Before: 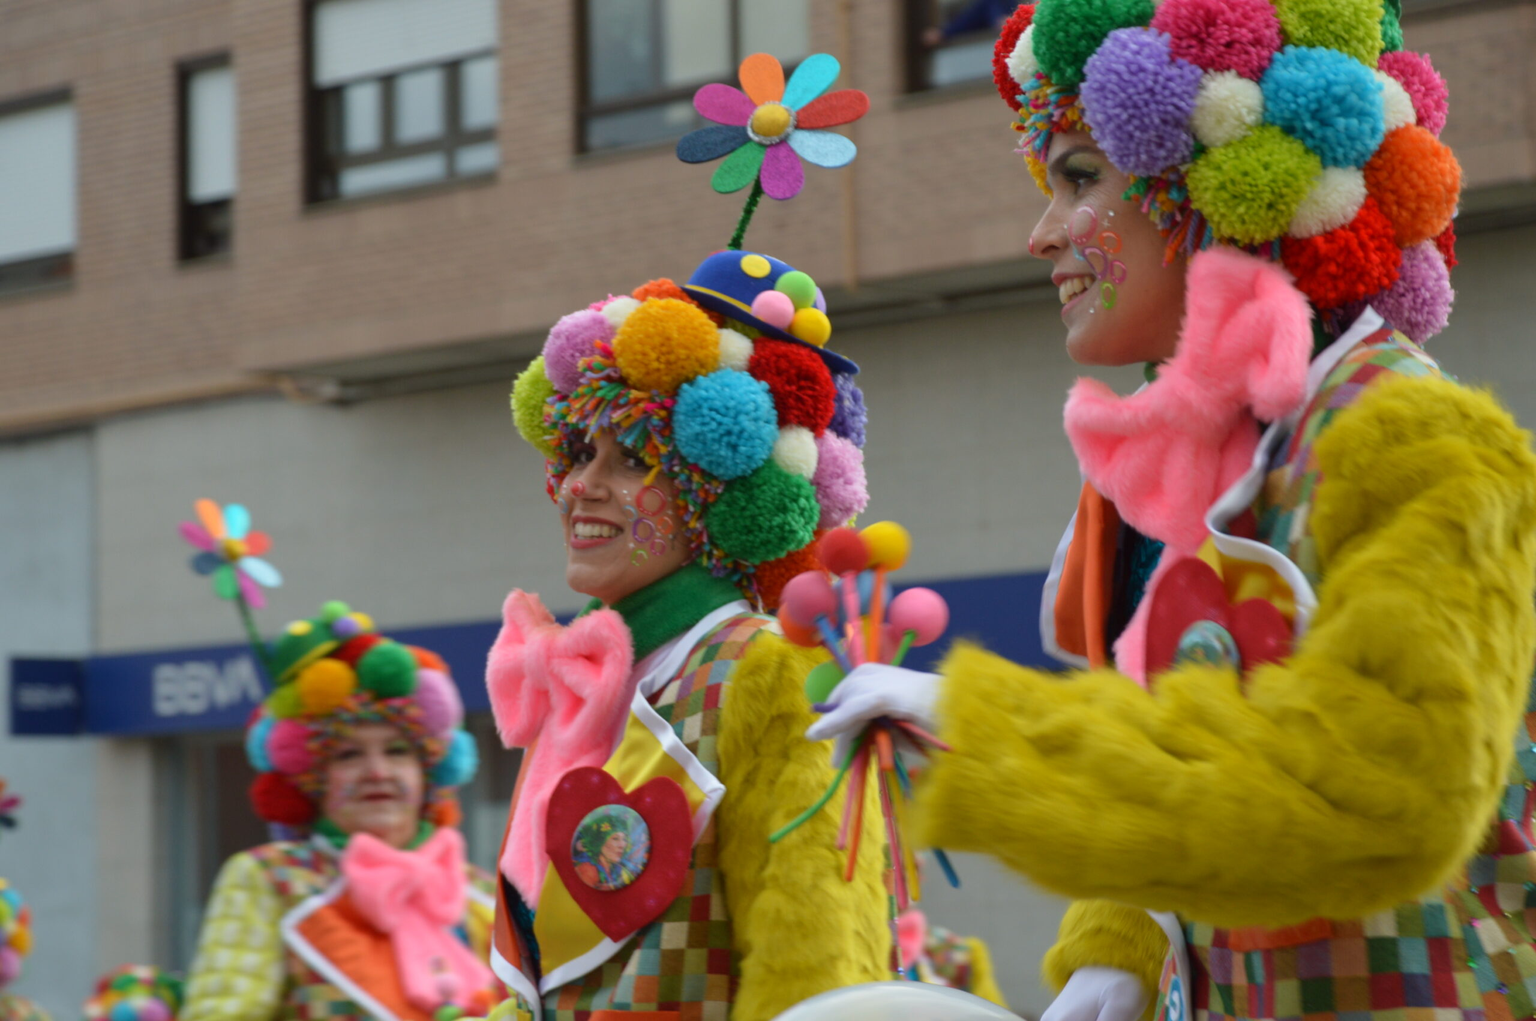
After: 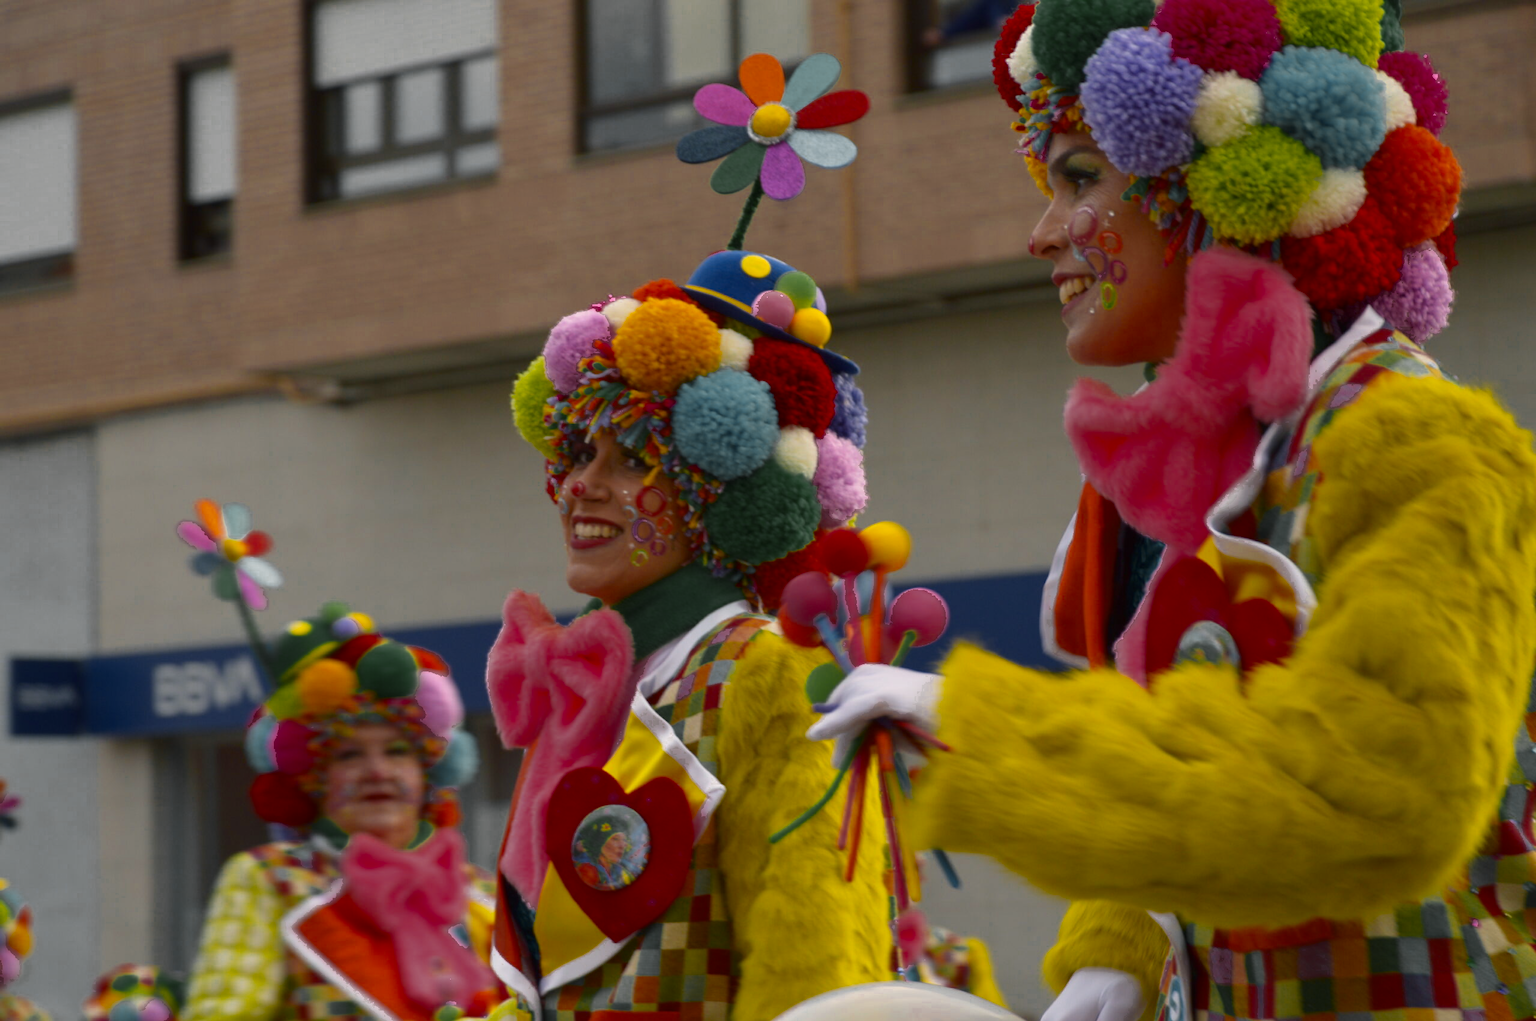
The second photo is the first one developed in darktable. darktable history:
contrast brightness saturation: brightness -0.087
color balance rgb: highlights gain › chroma 3.055%, highlights gain › hue 54.49°, perceptual saturation grading › global saturation 25.83%, global vibrance 11.205%
color zones: curves: ch0 [(0.035, 0.242) (0.25, 0.5) (0.384, 0.214) (0.488, 0.255) (0.75, 0.5)]; ch1 [(0.063, 0.379) (0.25, 0.5) (0.354, 0.201) (0.489, 0.085) (0.729, 0.271)]; ch2 [(0.25, 0.5) (0.38, 0.517) (0.442, 0.51) (0.735, 0.456)]
